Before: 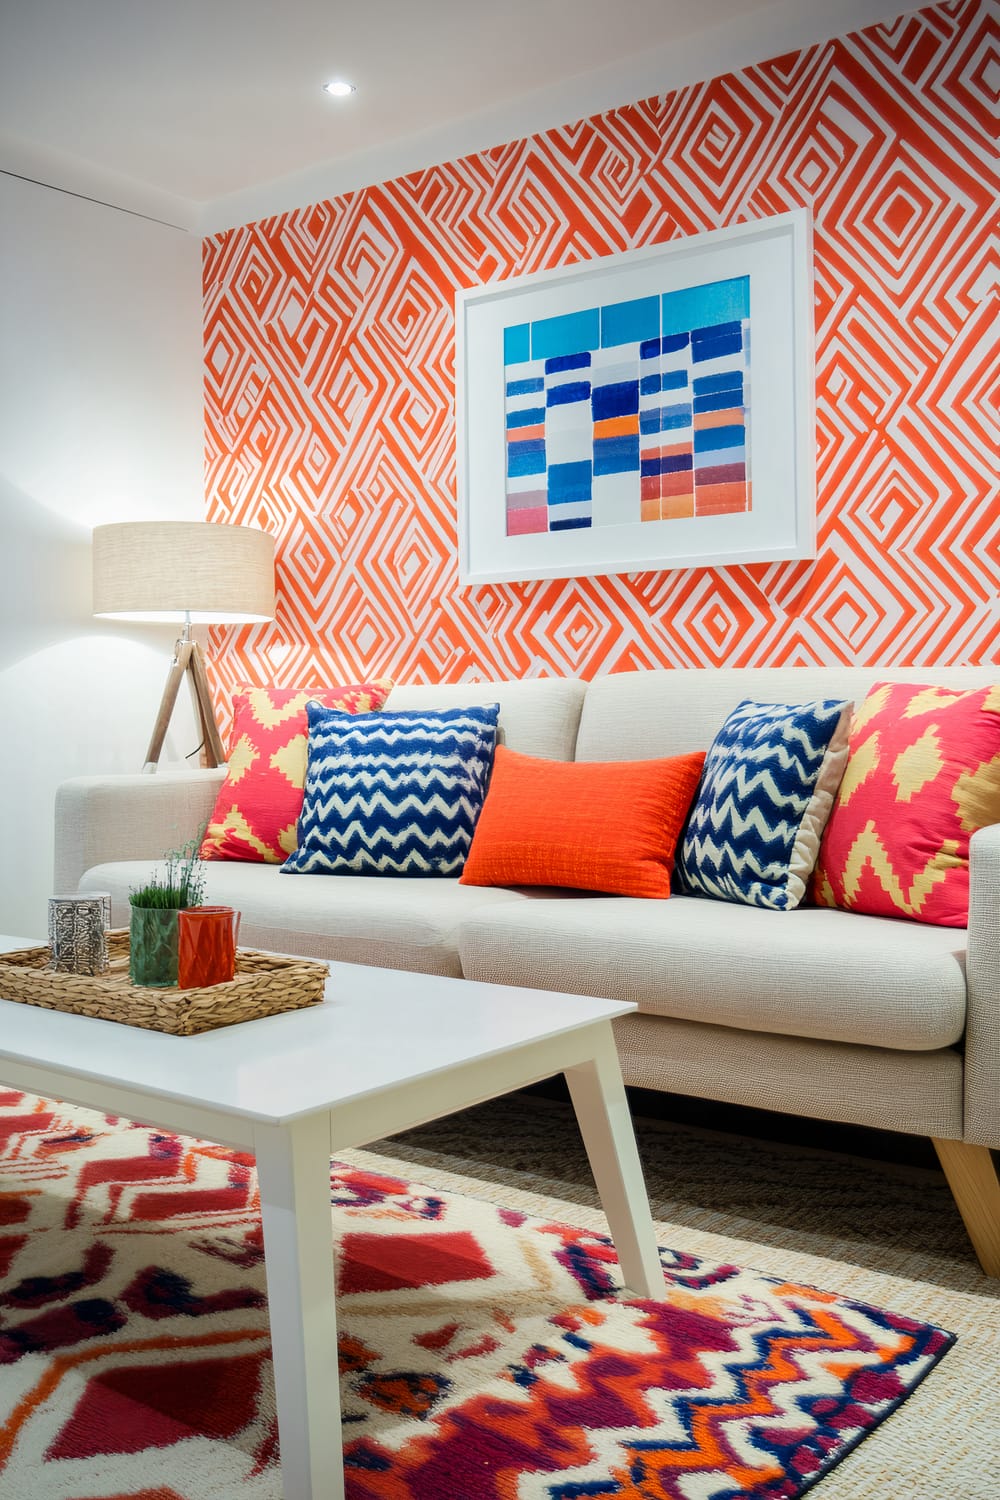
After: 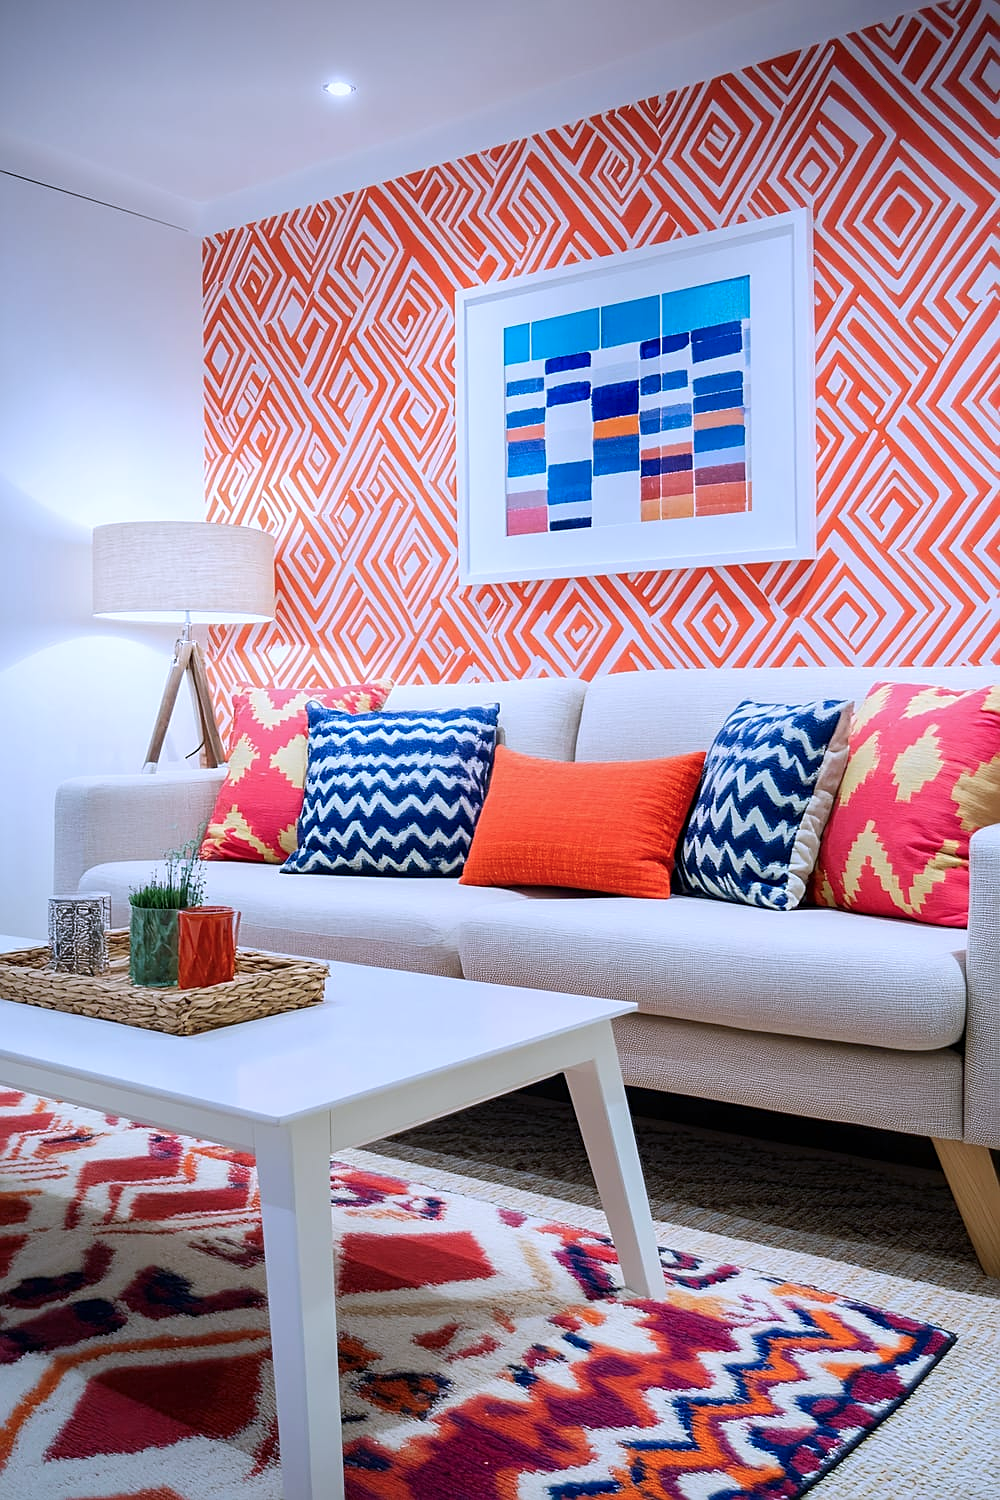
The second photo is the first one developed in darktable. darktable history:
sharpen: on, module defaults
color calibration: illuminant as shot in camera, x 0.379, y 0.396, temperature 4138.76 K
